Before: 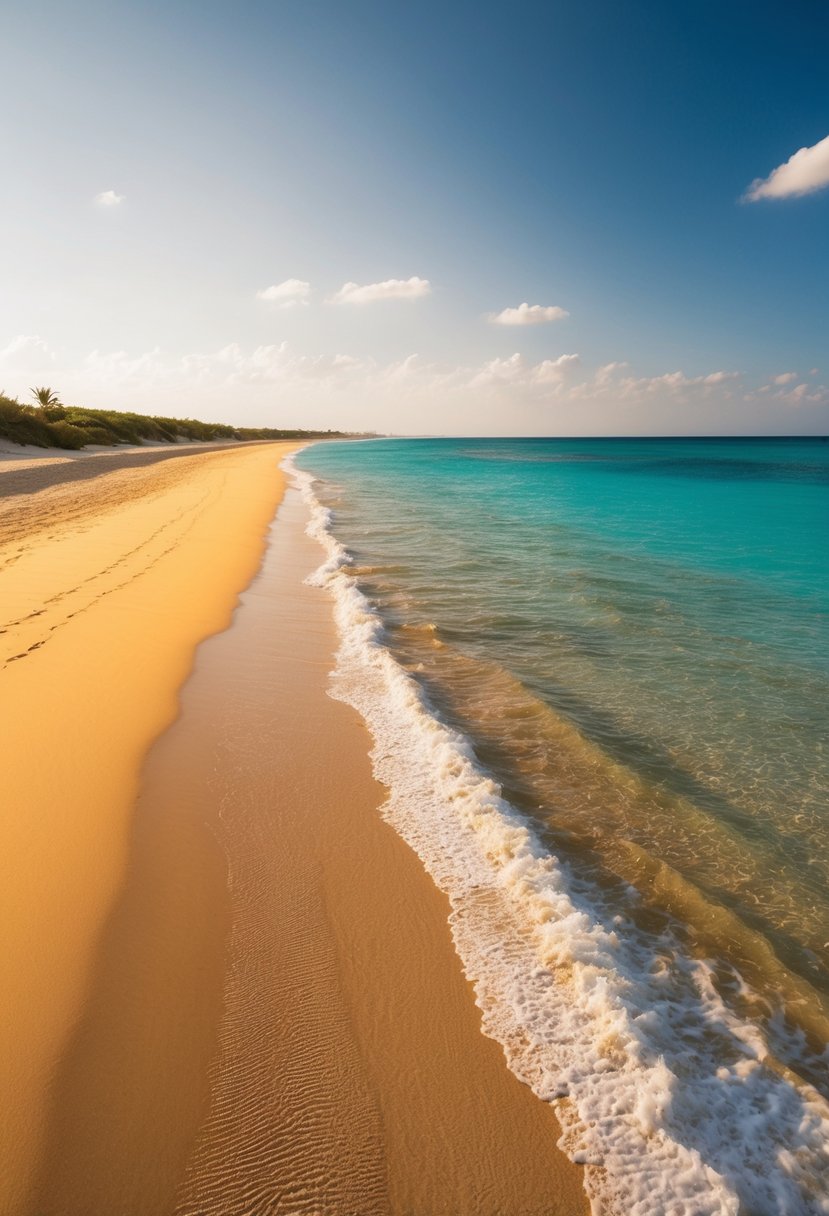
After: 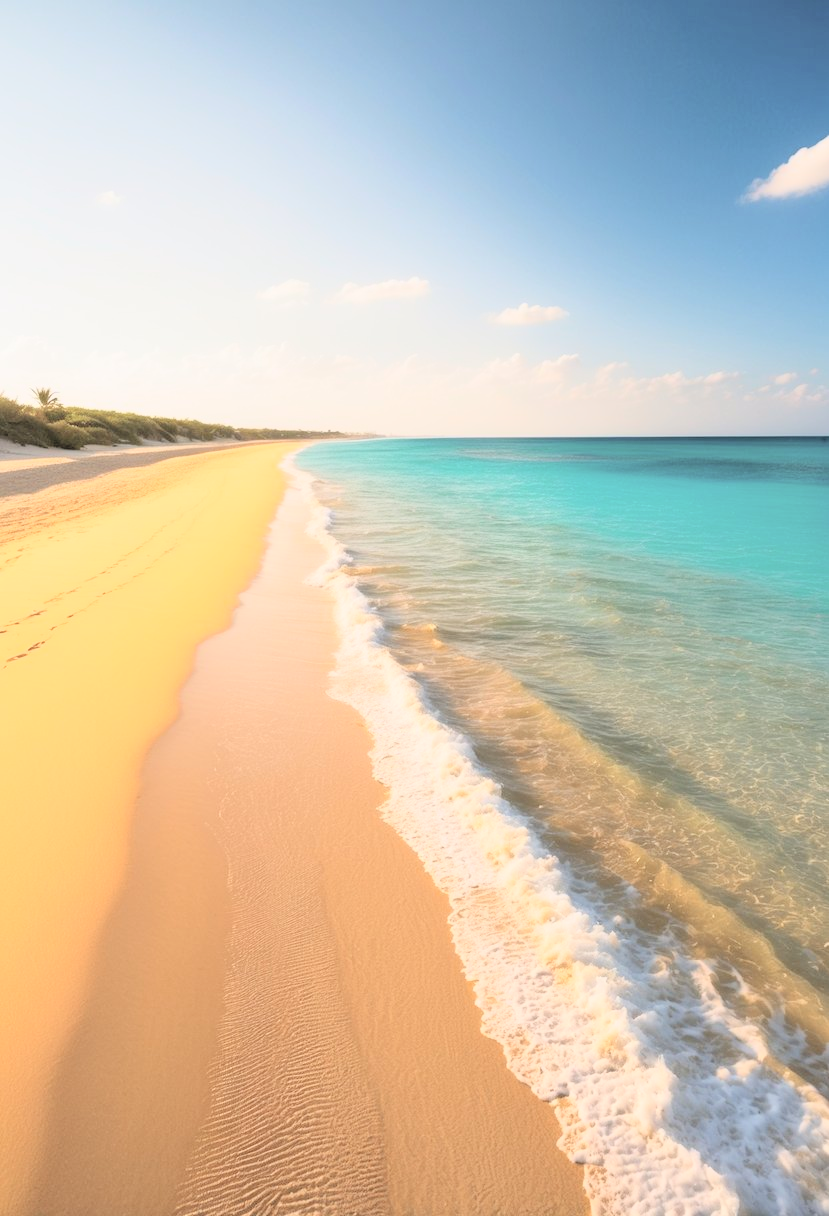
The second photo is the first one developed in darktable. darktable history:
tone curve: curves: ch0 [(0, 0) (0.169, 0.367) (0.635, 0.859) (1, 1)], color space Lab, independent channels, preserve colors none
exposure: exposure -0.072 EV, compensate highlight preservation false
